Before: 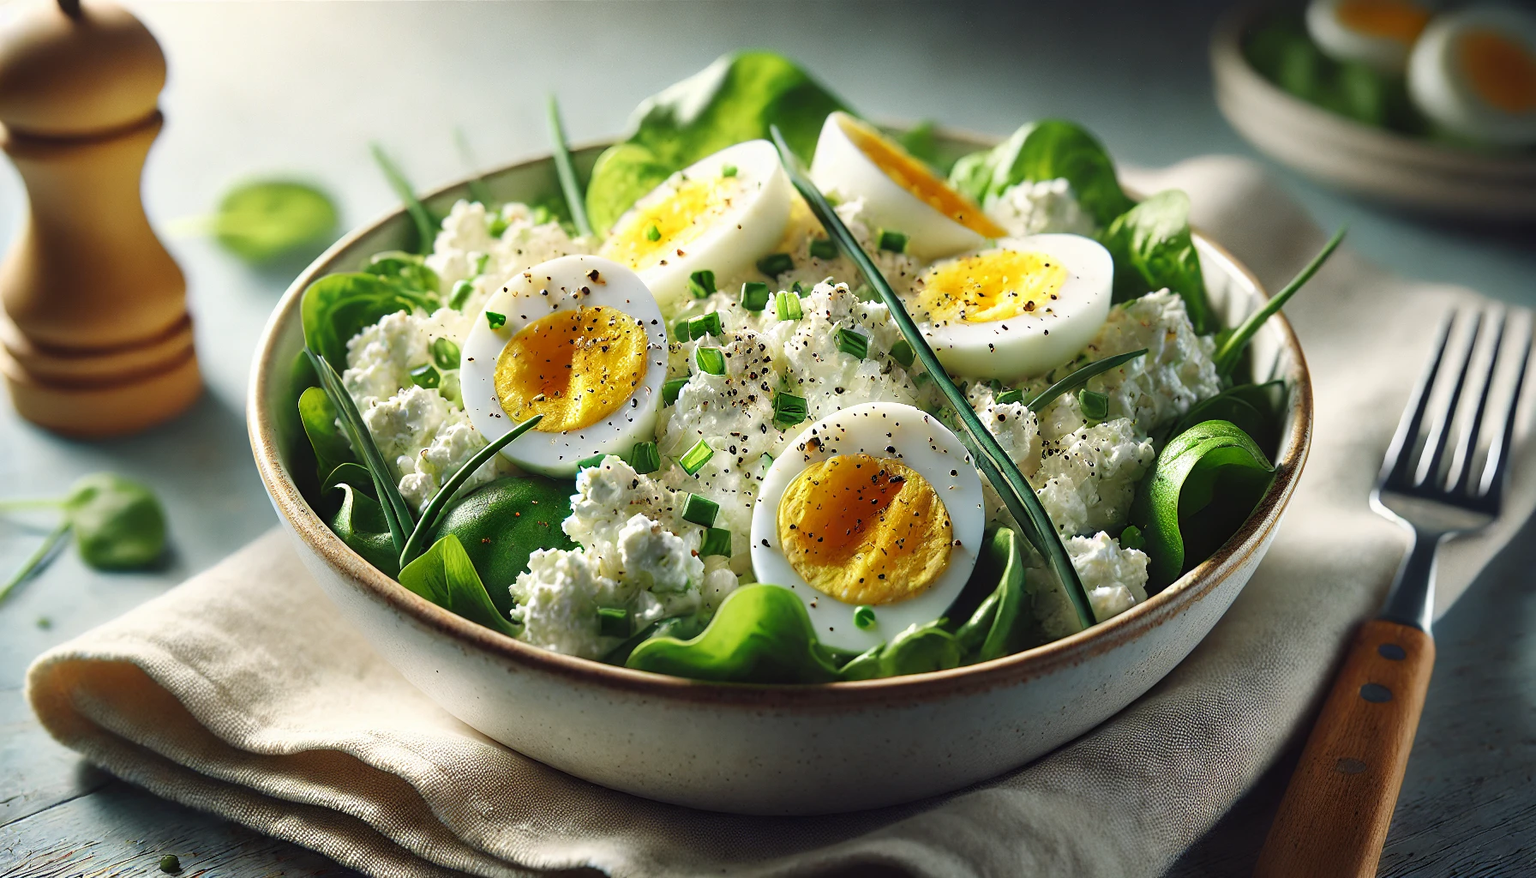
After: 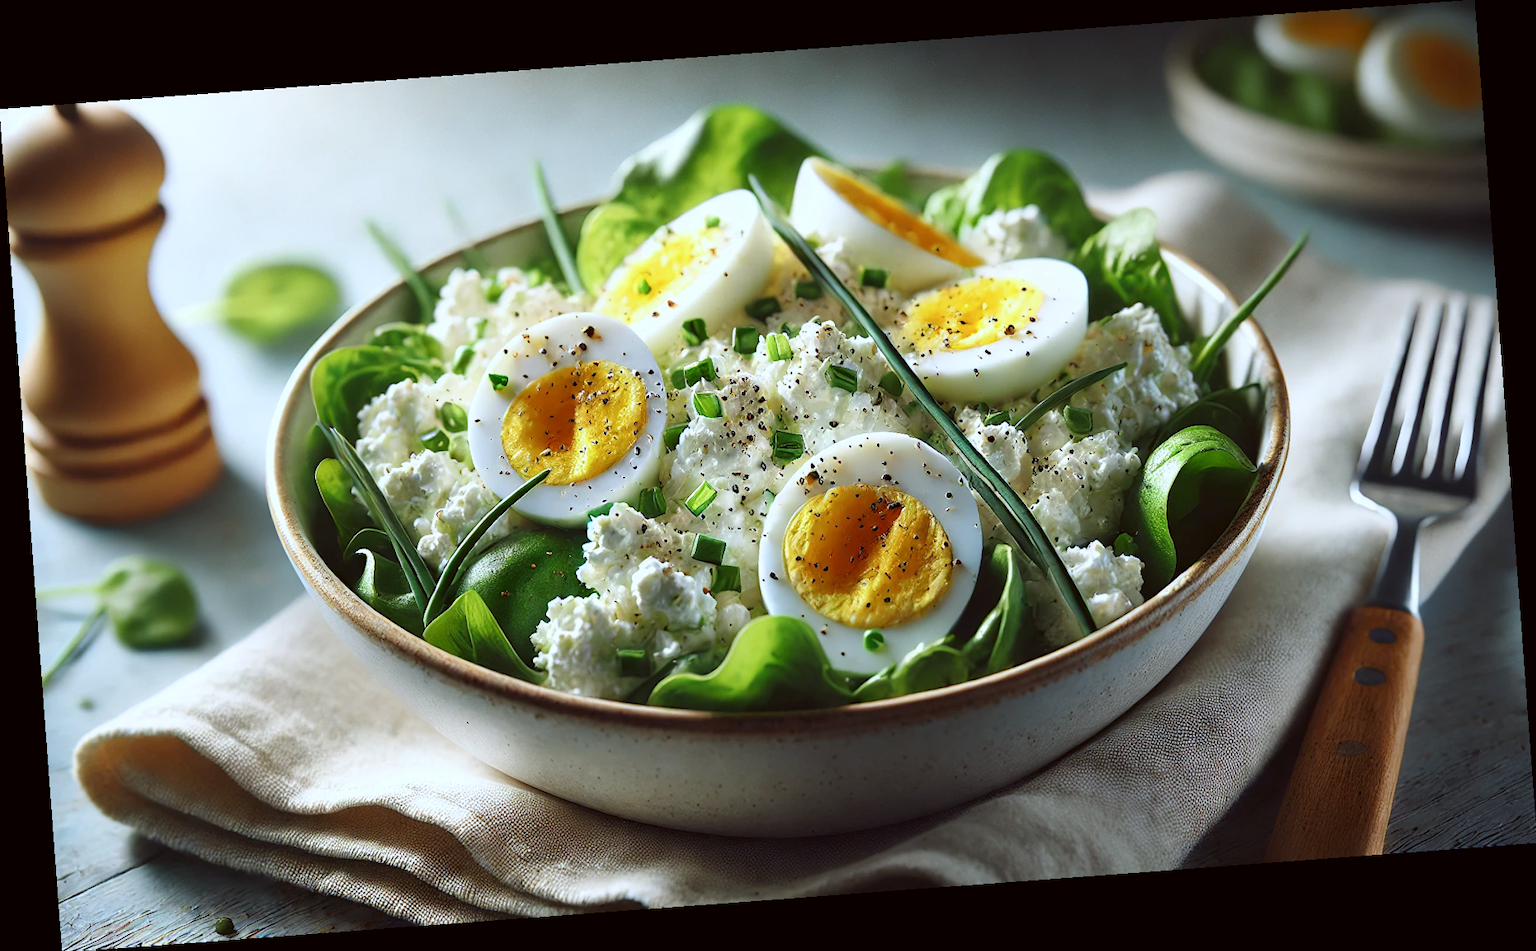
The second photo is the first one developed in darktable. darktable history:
white balance: red 0.984, blue 1.059
color correction: highlights a* -3.28, highlights b* -6.24, shadows a* 3.1, shadows b* 5.19
rotate and perspective: rotation -4.25°, automatic cropping off
